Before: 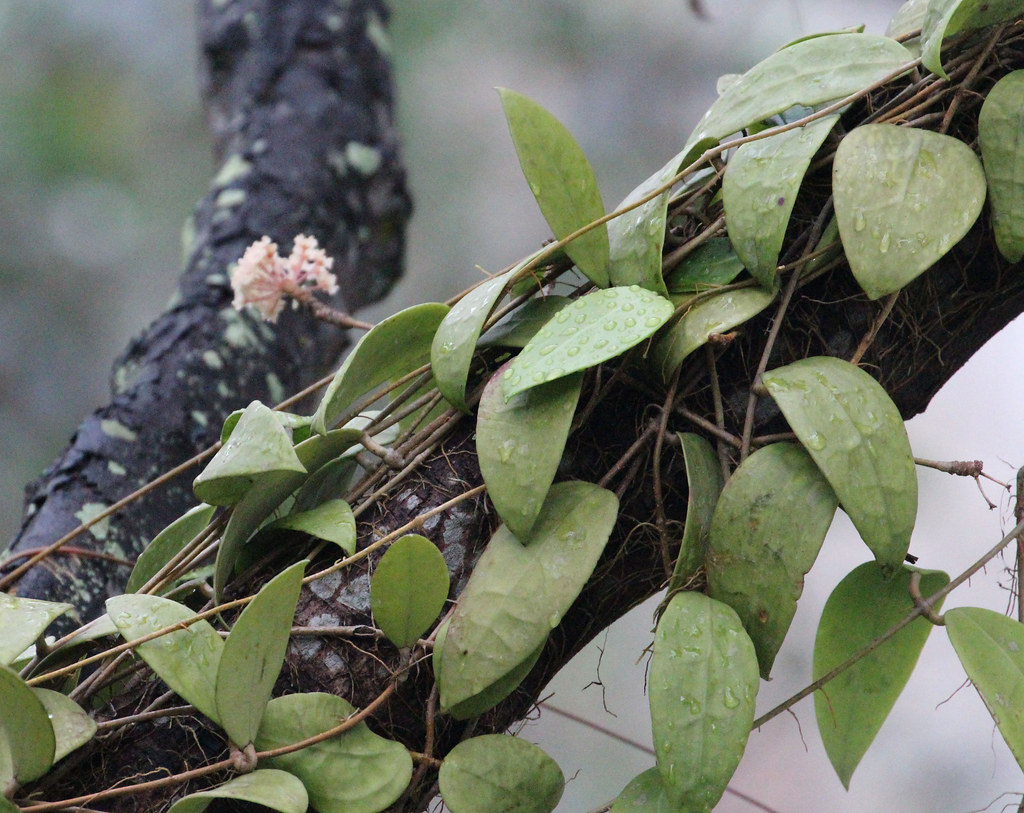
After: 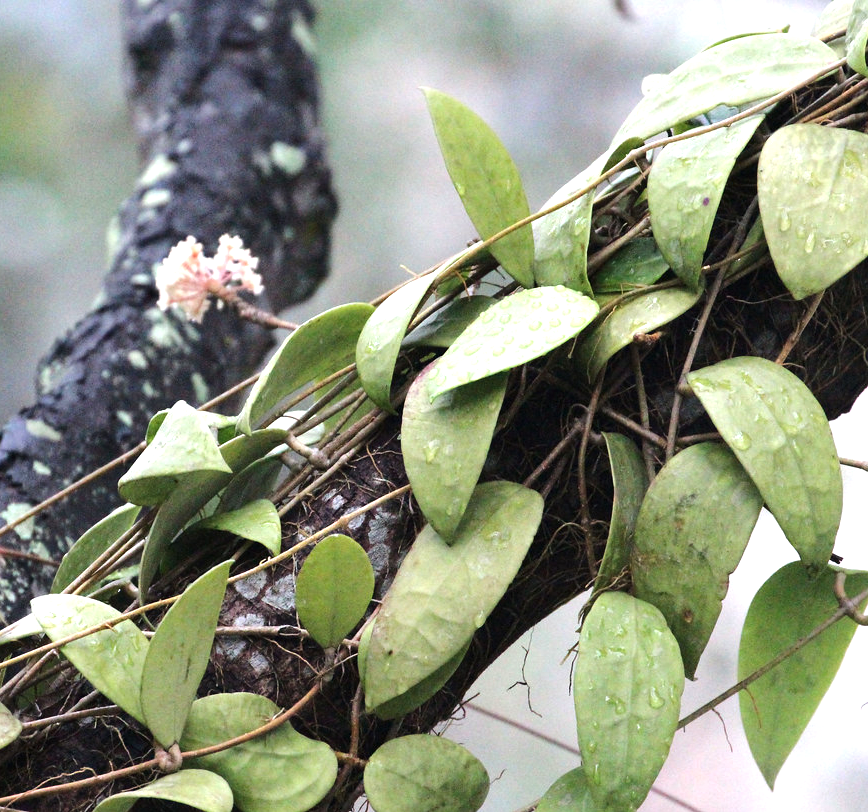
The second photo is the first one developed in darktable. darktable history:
tone equalizer: -8 EV -0.383 EV, -7 EV -0.369 EV, -6 EV -0.309 EV, -5 EV -0.258 EV, -3 EV 0.2 EV, -2 EV 0.317 EV, -1 EV 0.396 EV, +0 EV 0.43 EV, edges refinement/feathering 500, mask exposure compensation -1.57 EV, preserve details no
exposure: exposure 0.639 EV, compensate exposure bias true, compensate highlight preservation false
crop: left 7.375%, right 7.833%
